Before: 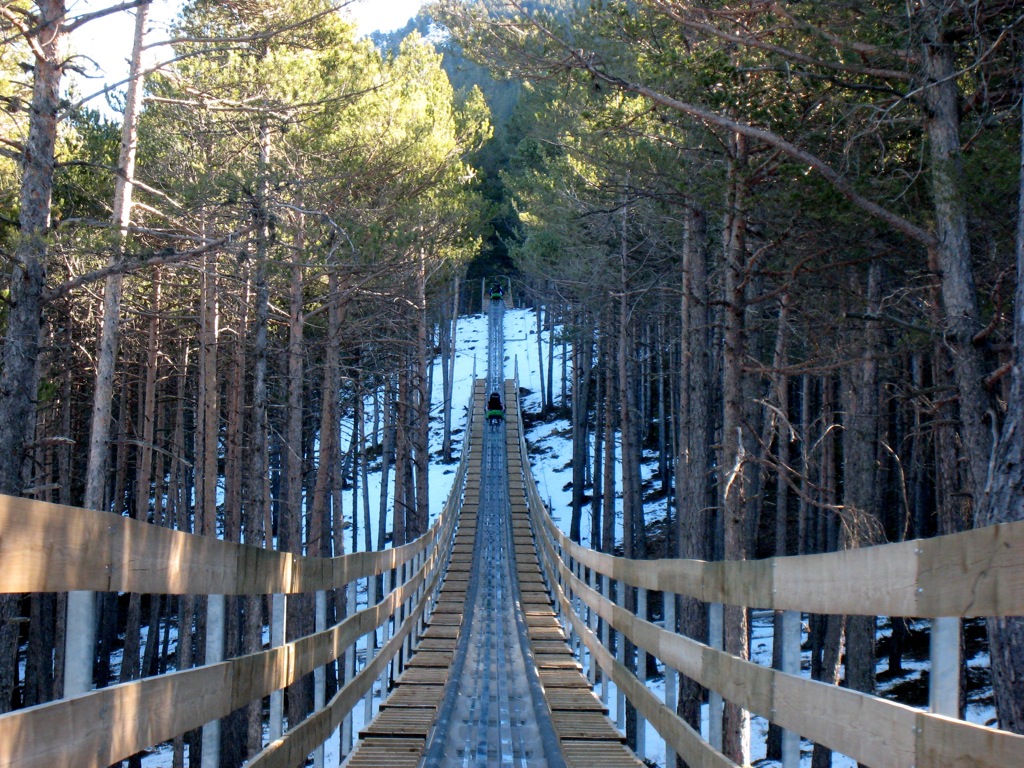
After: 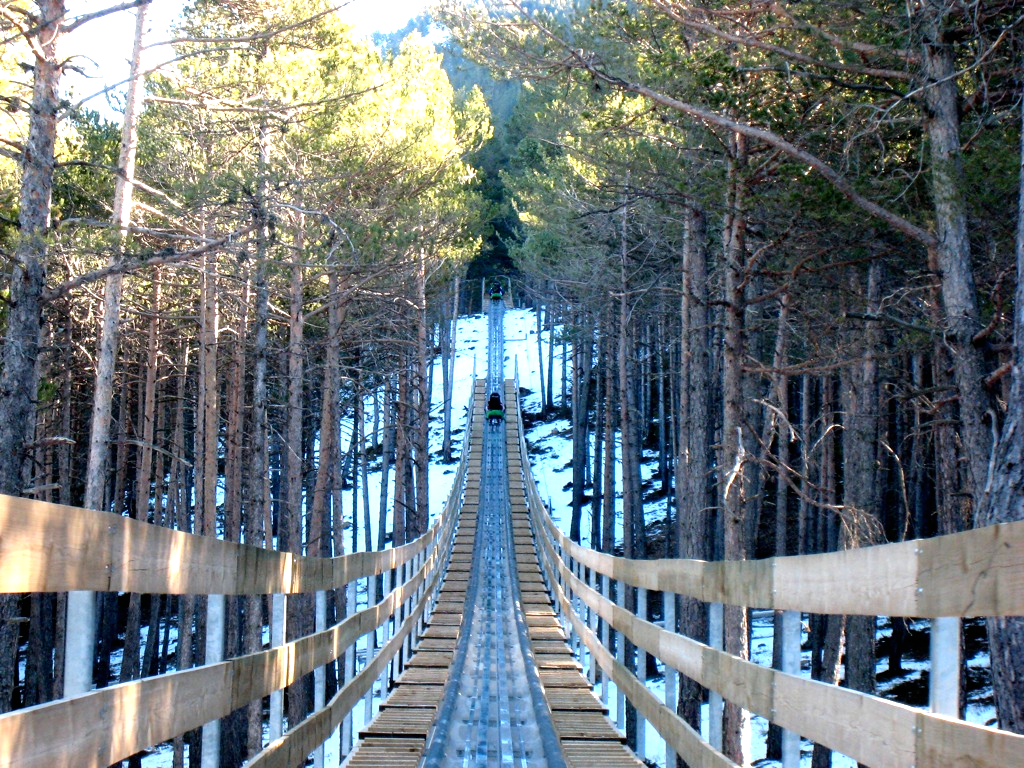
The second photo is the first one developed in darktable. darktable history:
exposure: black level correction 0, exposure 0.895 EV, compensate exposure bias true, compensate highlight preservation false
